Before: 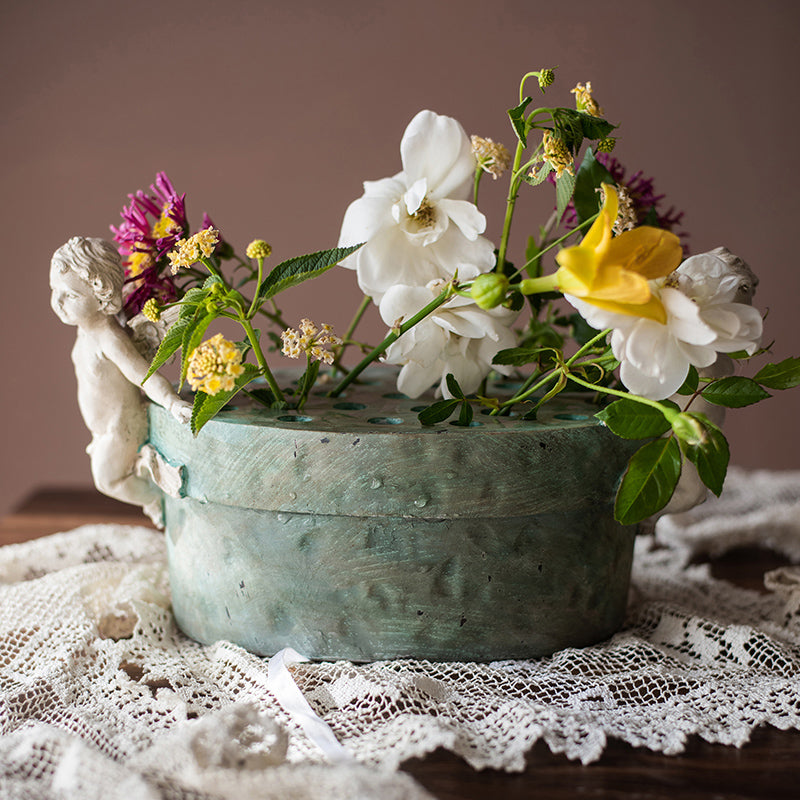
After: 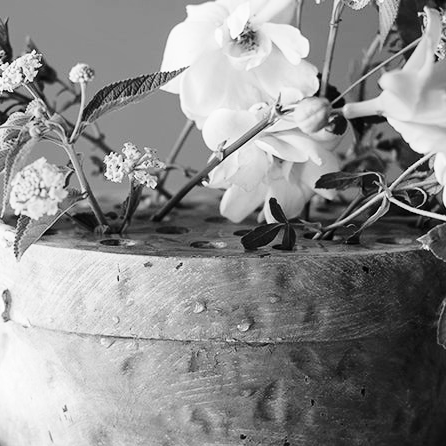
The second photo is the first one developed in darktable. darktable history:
crop and rotate: left 22.13%, top 22.054%, right 22.026%, bottom 22.102%
base curve: curves: ch0 [(0, 0) (0.028, 0.03) (0.121, 0.232) (0.46, 0.748) (0.859, 0.968) (1, 1)], preserve colors none
monochrome: a -4.13, b 5.16, size 1
